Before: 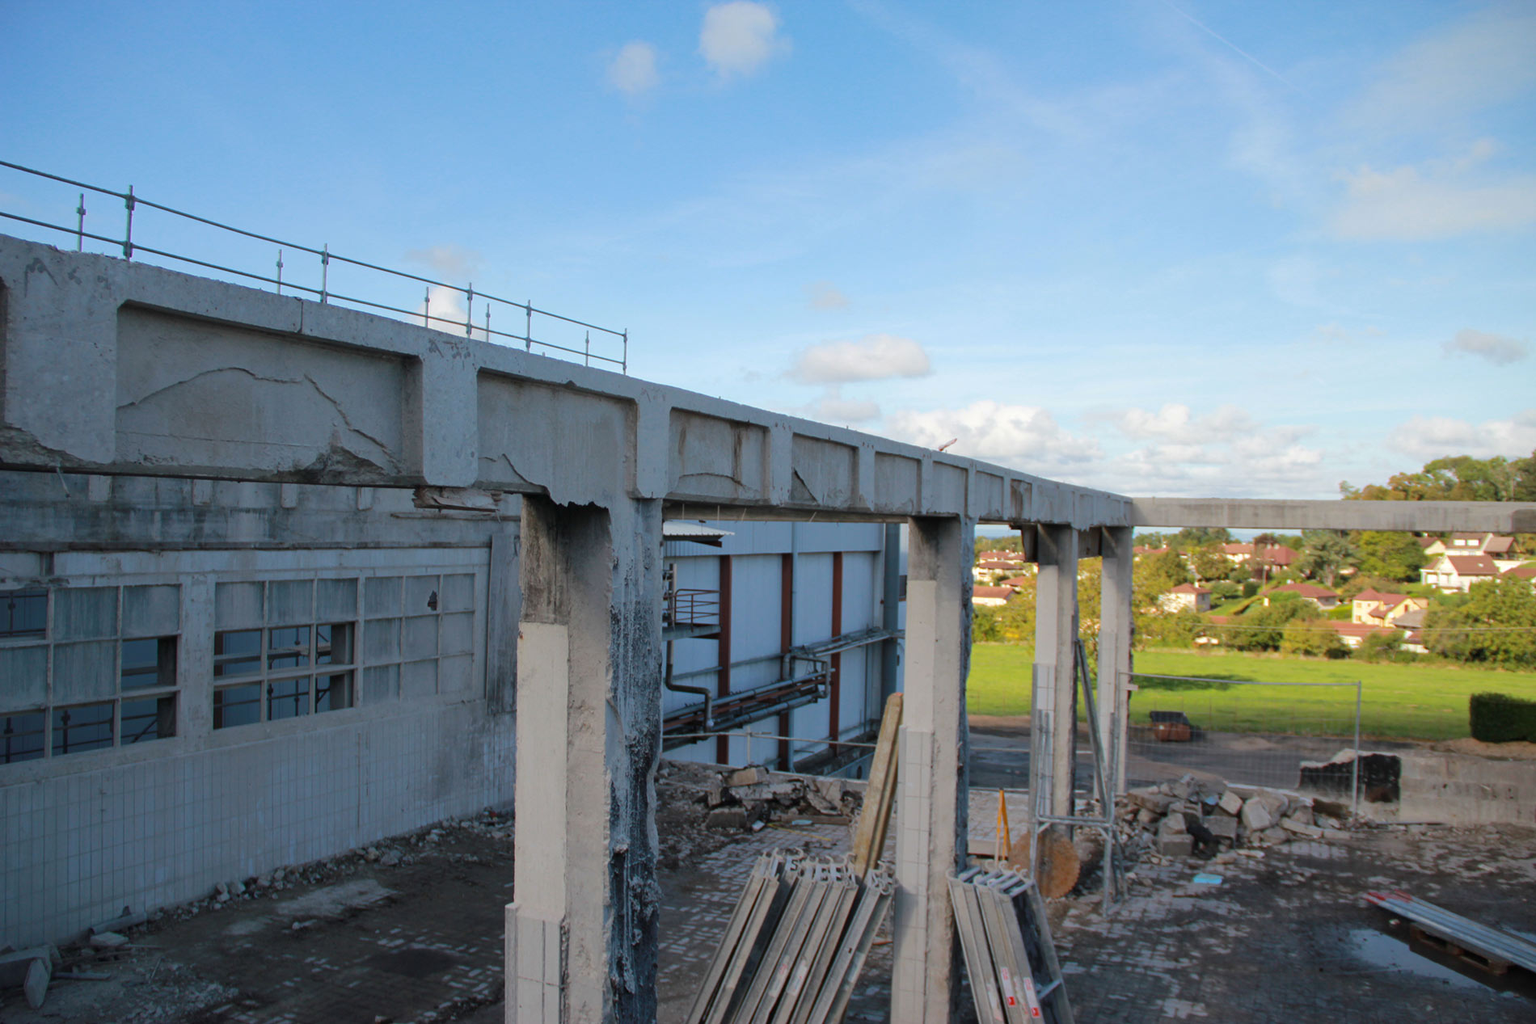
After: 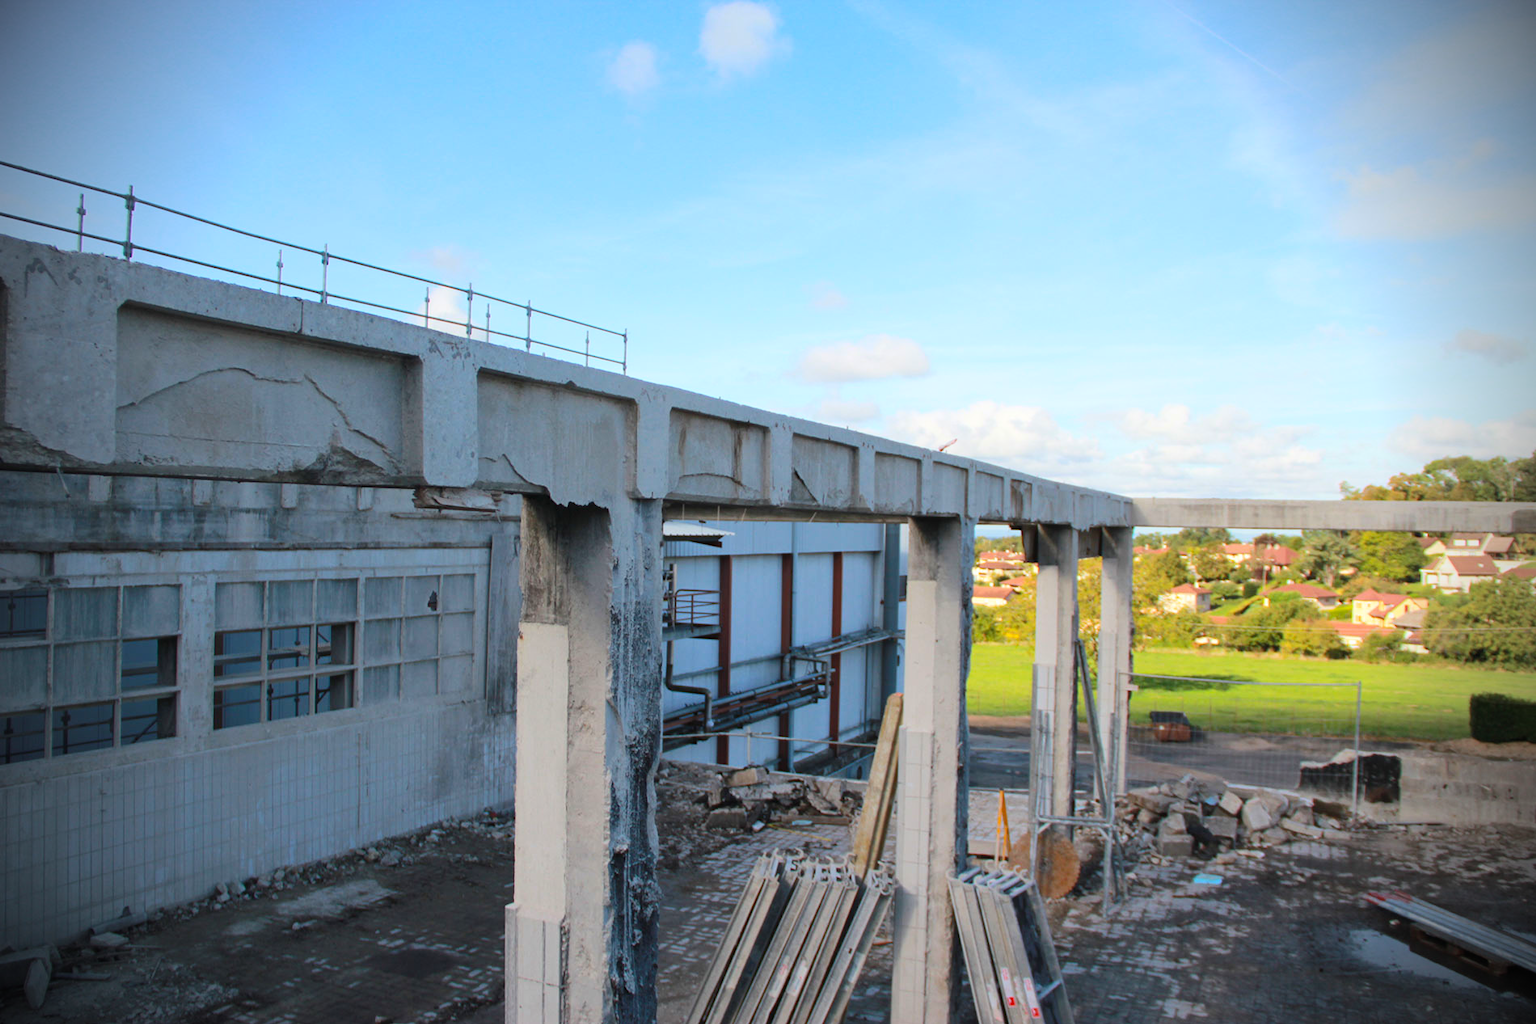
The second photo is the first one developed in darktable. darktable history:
contrast brightness saturation: contrast 0.201, brightness 0.162, saturation 0.228
vignetting: fall-off radius 45.86%, brightness -0.871
